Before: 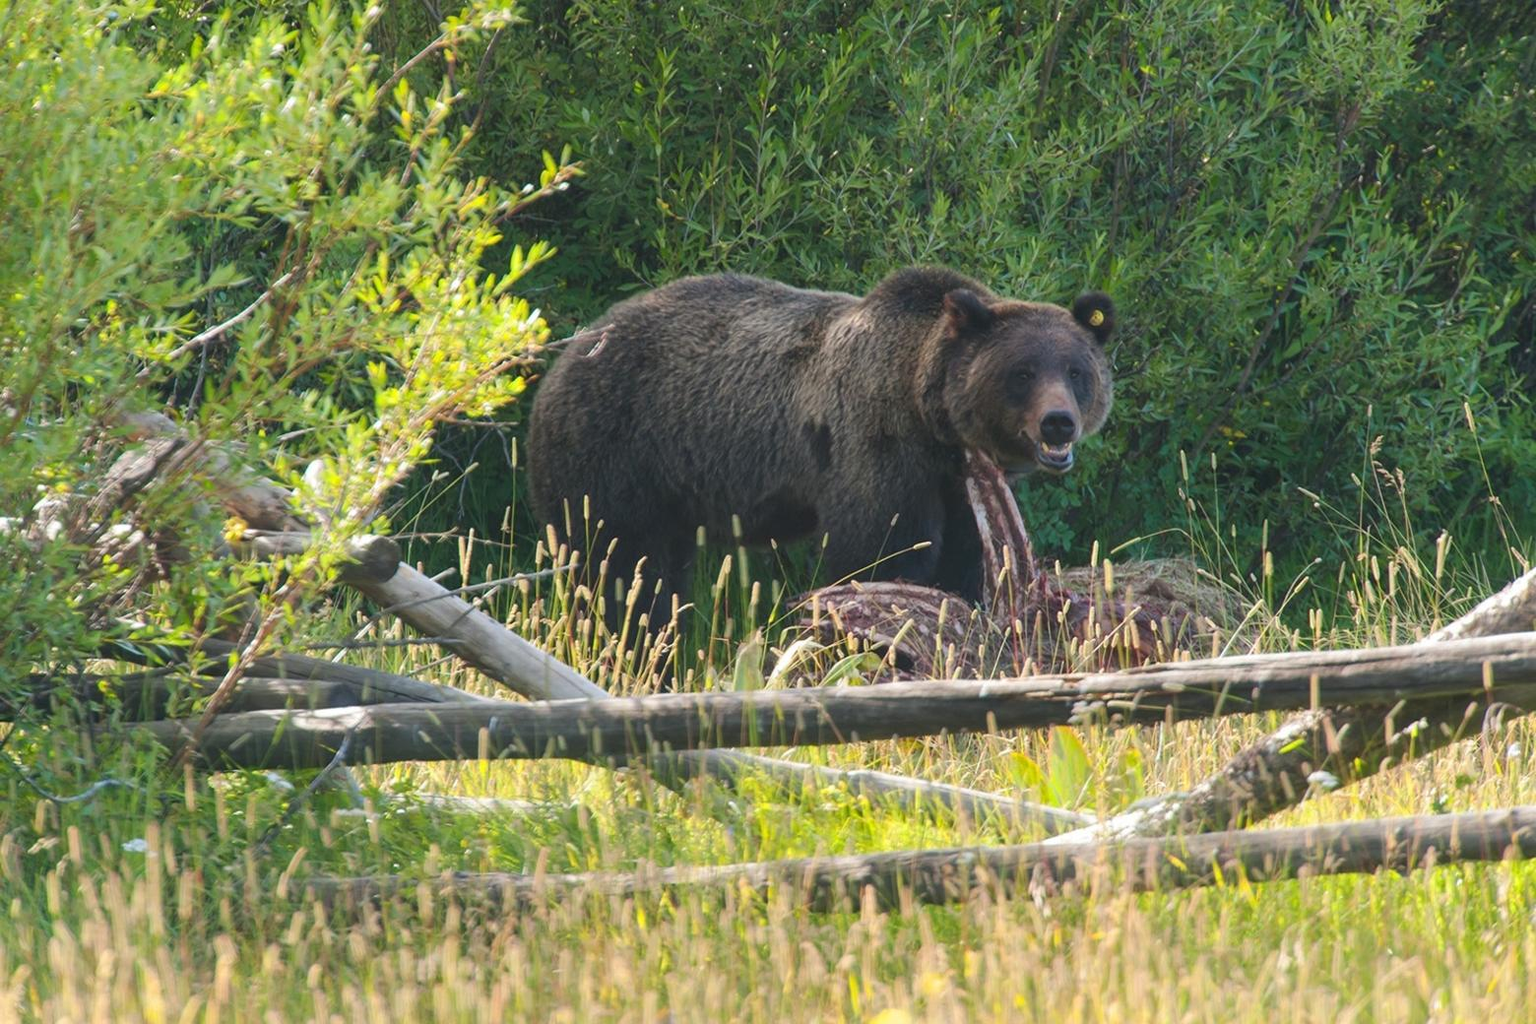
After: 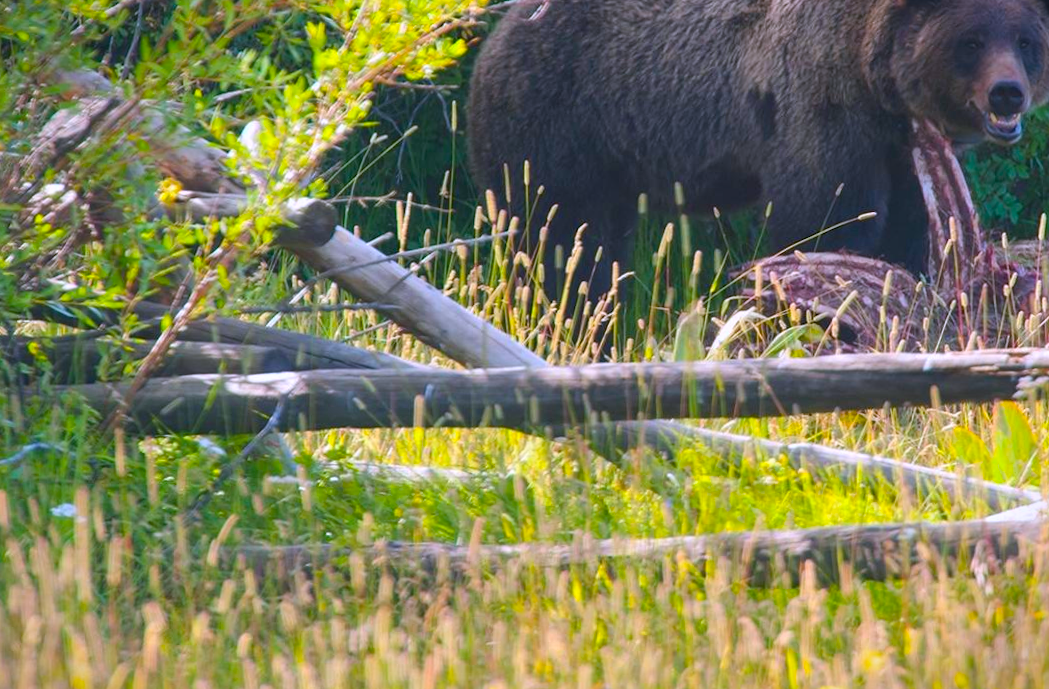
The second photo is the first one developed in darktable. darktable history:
crop and rotate: angle -0.745°, left 3.601%, top 32.419%, right 27.826%
vignetting: fall-off start 100.35%, brightness -0.609, saturation 0.001, width/height ratio 1.305
color balance rgb: linear chroma grading › global chroma 14.482%, perceptual saturation grading › global saturation 30.163%, global vibrance 6.313%
color calibration: illuminant as shot in camera, x 0.362, y 0.385, temperature 4548.51 K
